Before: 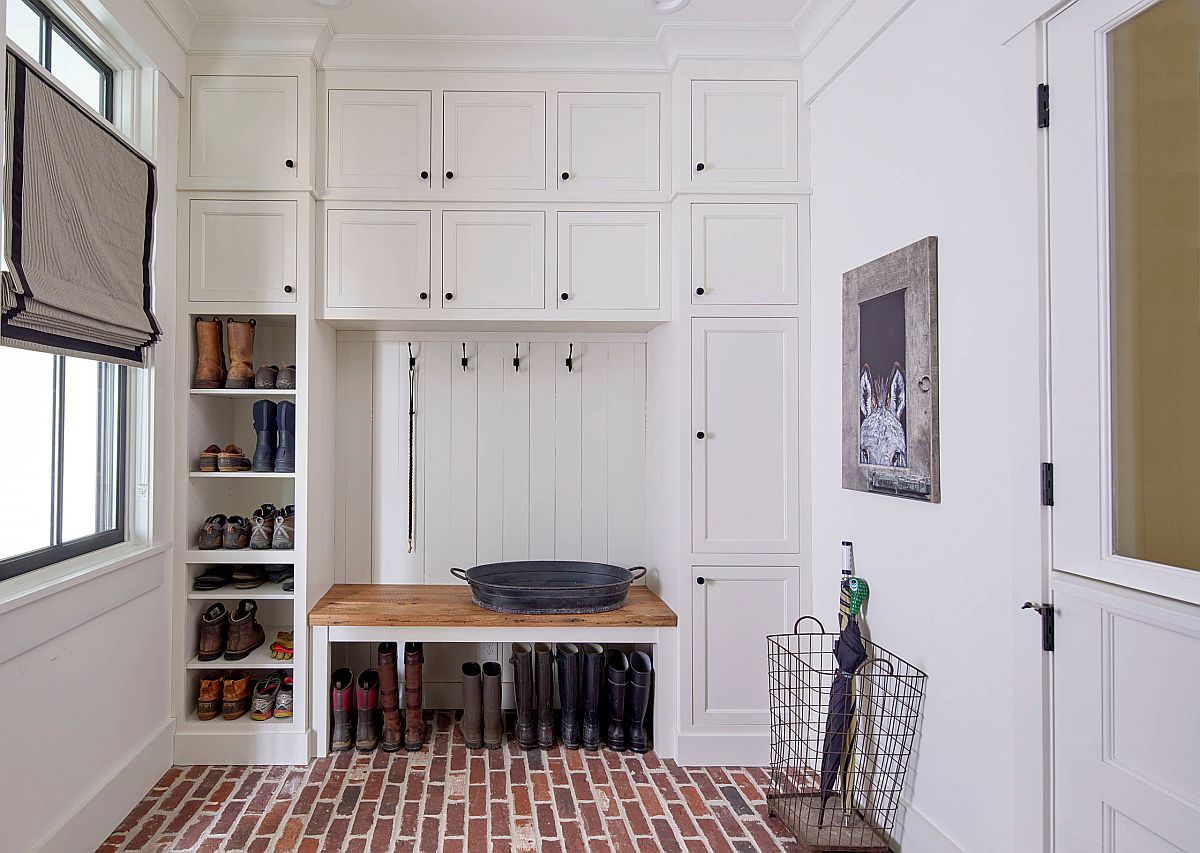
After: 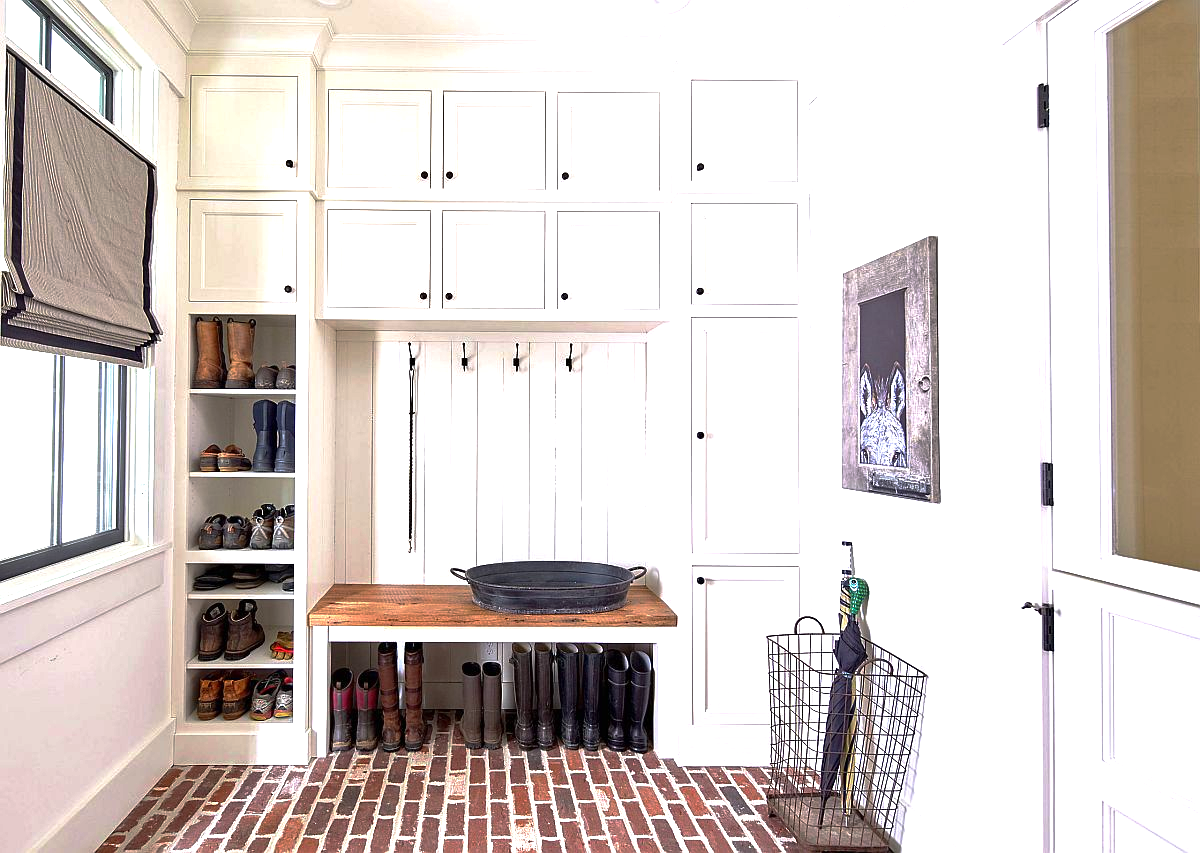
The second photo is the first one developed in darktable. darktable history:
base curve: curves: ch0 [(0, 0) (0.595, 0.418) (1, 1)], preserve colors none
exposure: exposure 1.155 EV, compensate exposure bias true, compensate highlight preservation false
